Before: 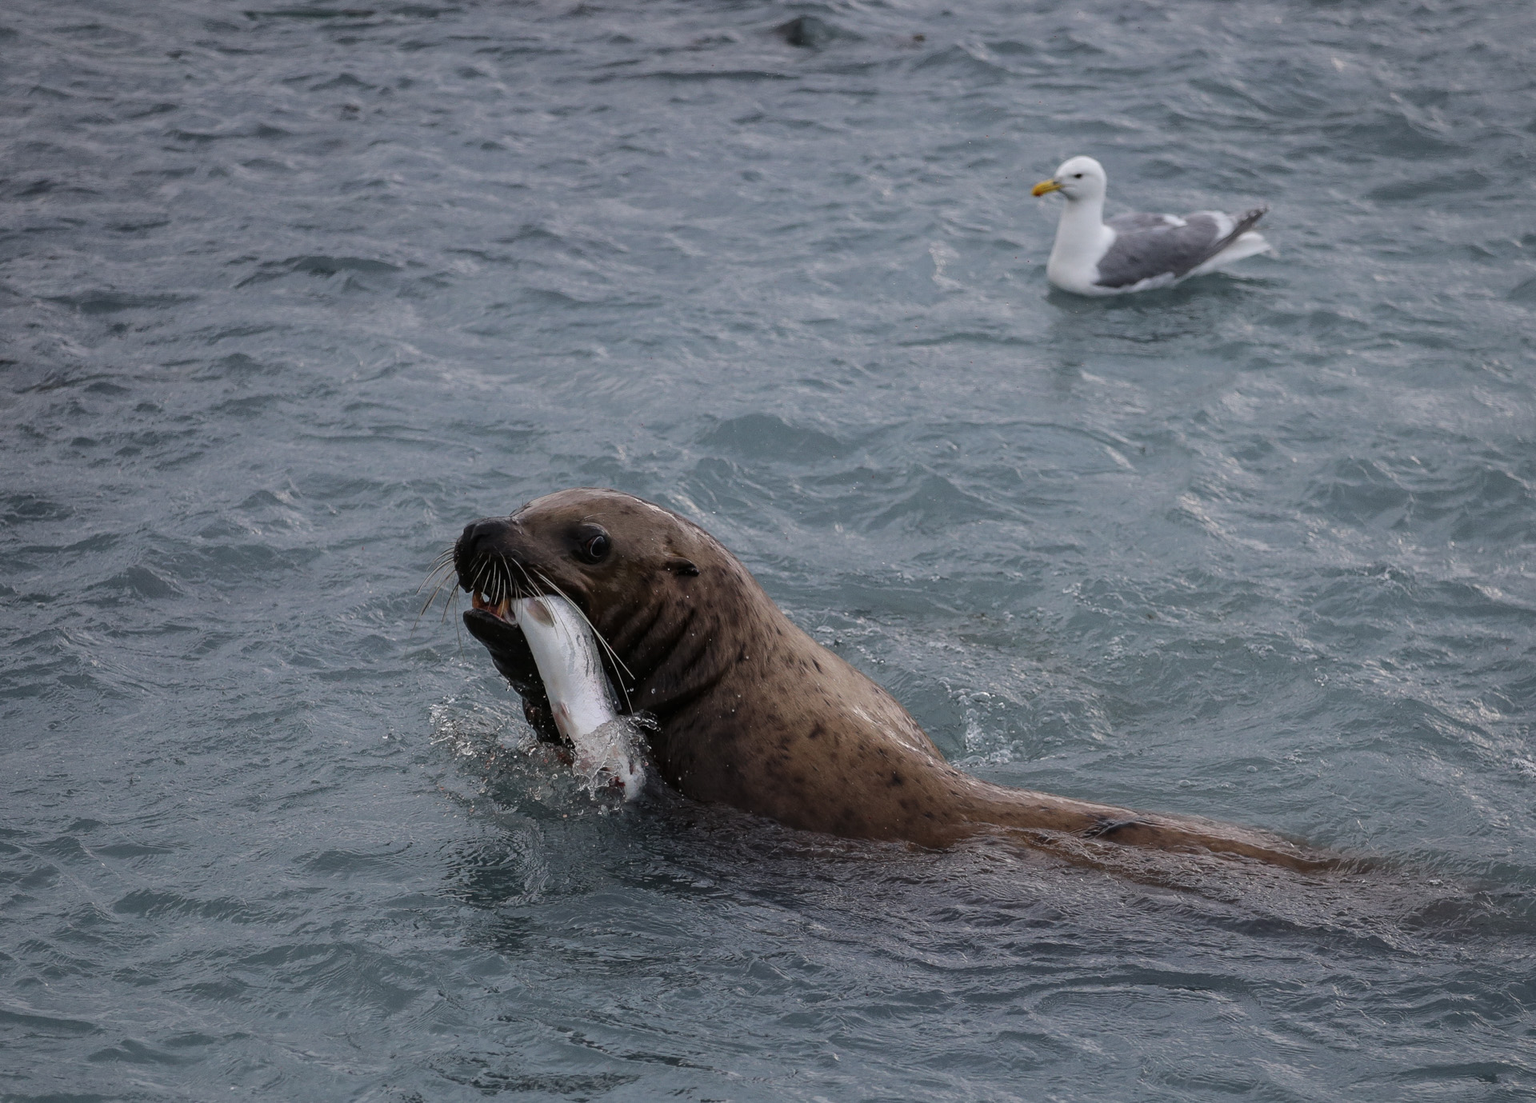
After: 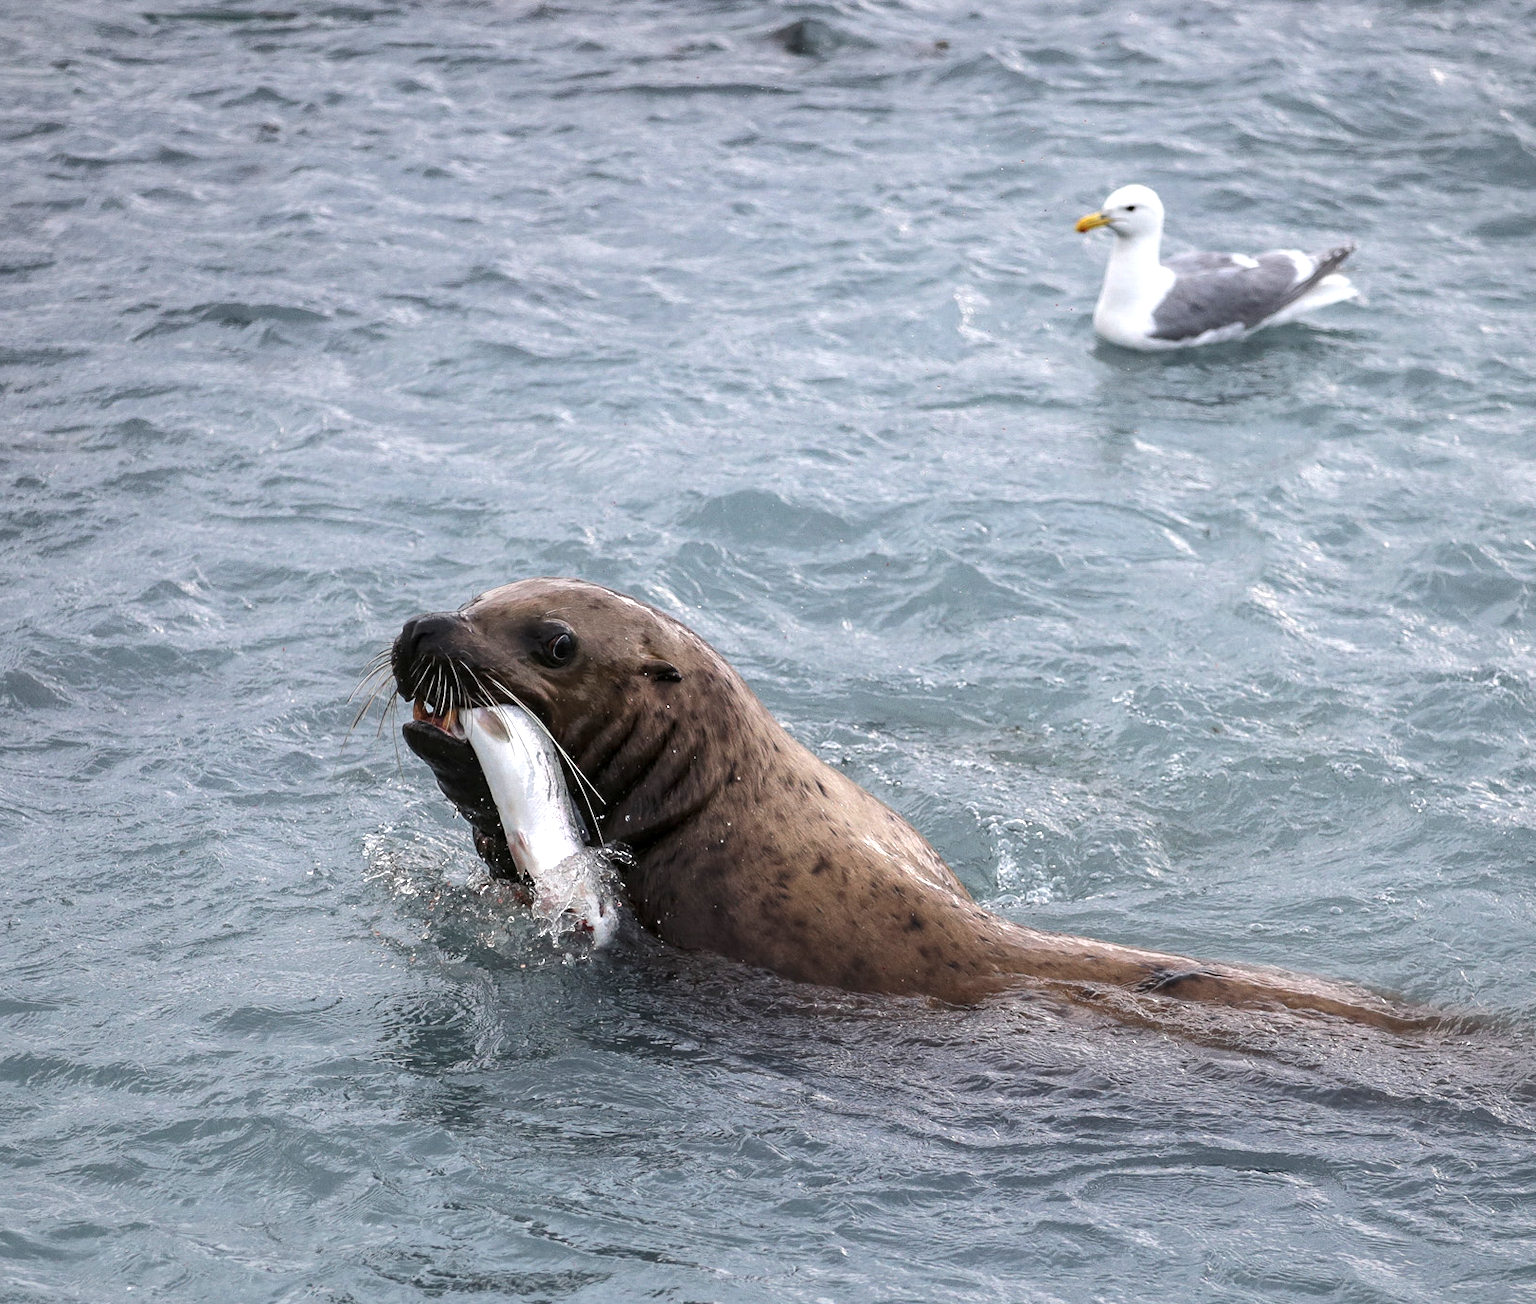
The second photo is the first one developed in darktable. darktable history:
exposure: black level correction 0, exposure 1.101 EV, compensate highlight preservation false
crop: left 8.044%, right 7.457%
sharpen: radius 5.321, amount 0.312, threshold 26.389
local contrast: highlights 102%, shadows 99%, detail 119%, midtone range 0.2
